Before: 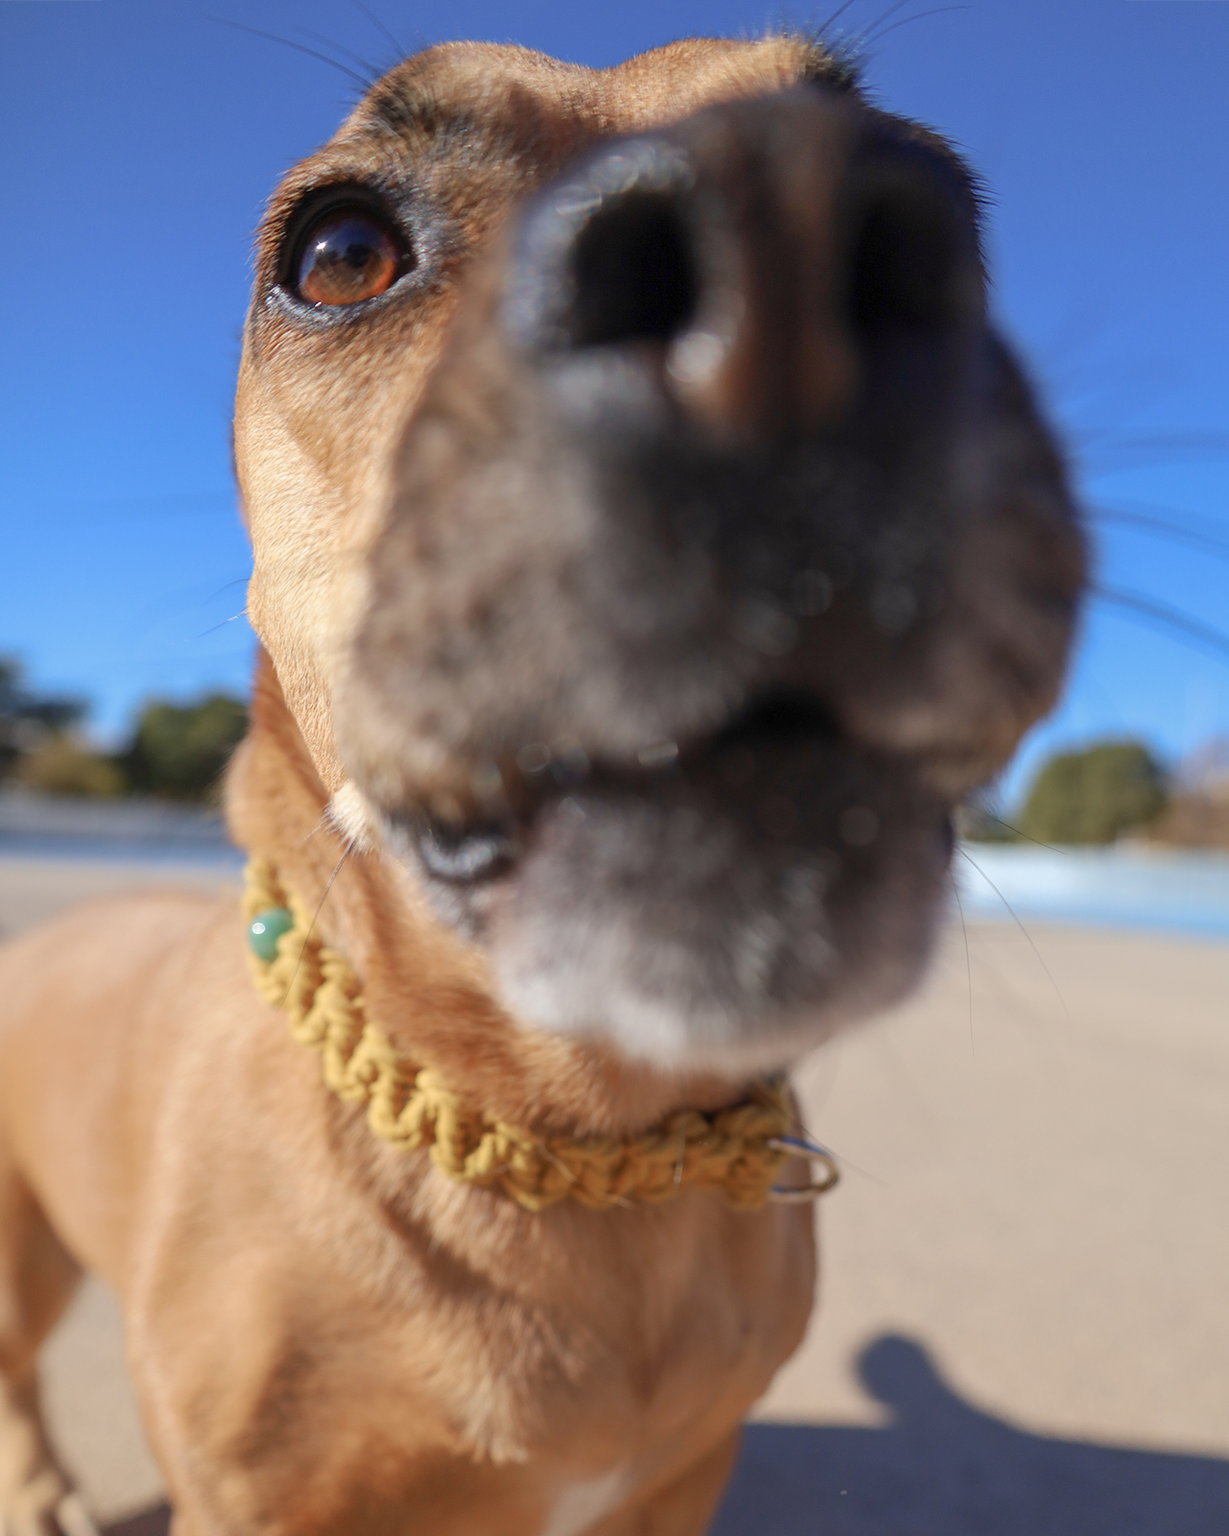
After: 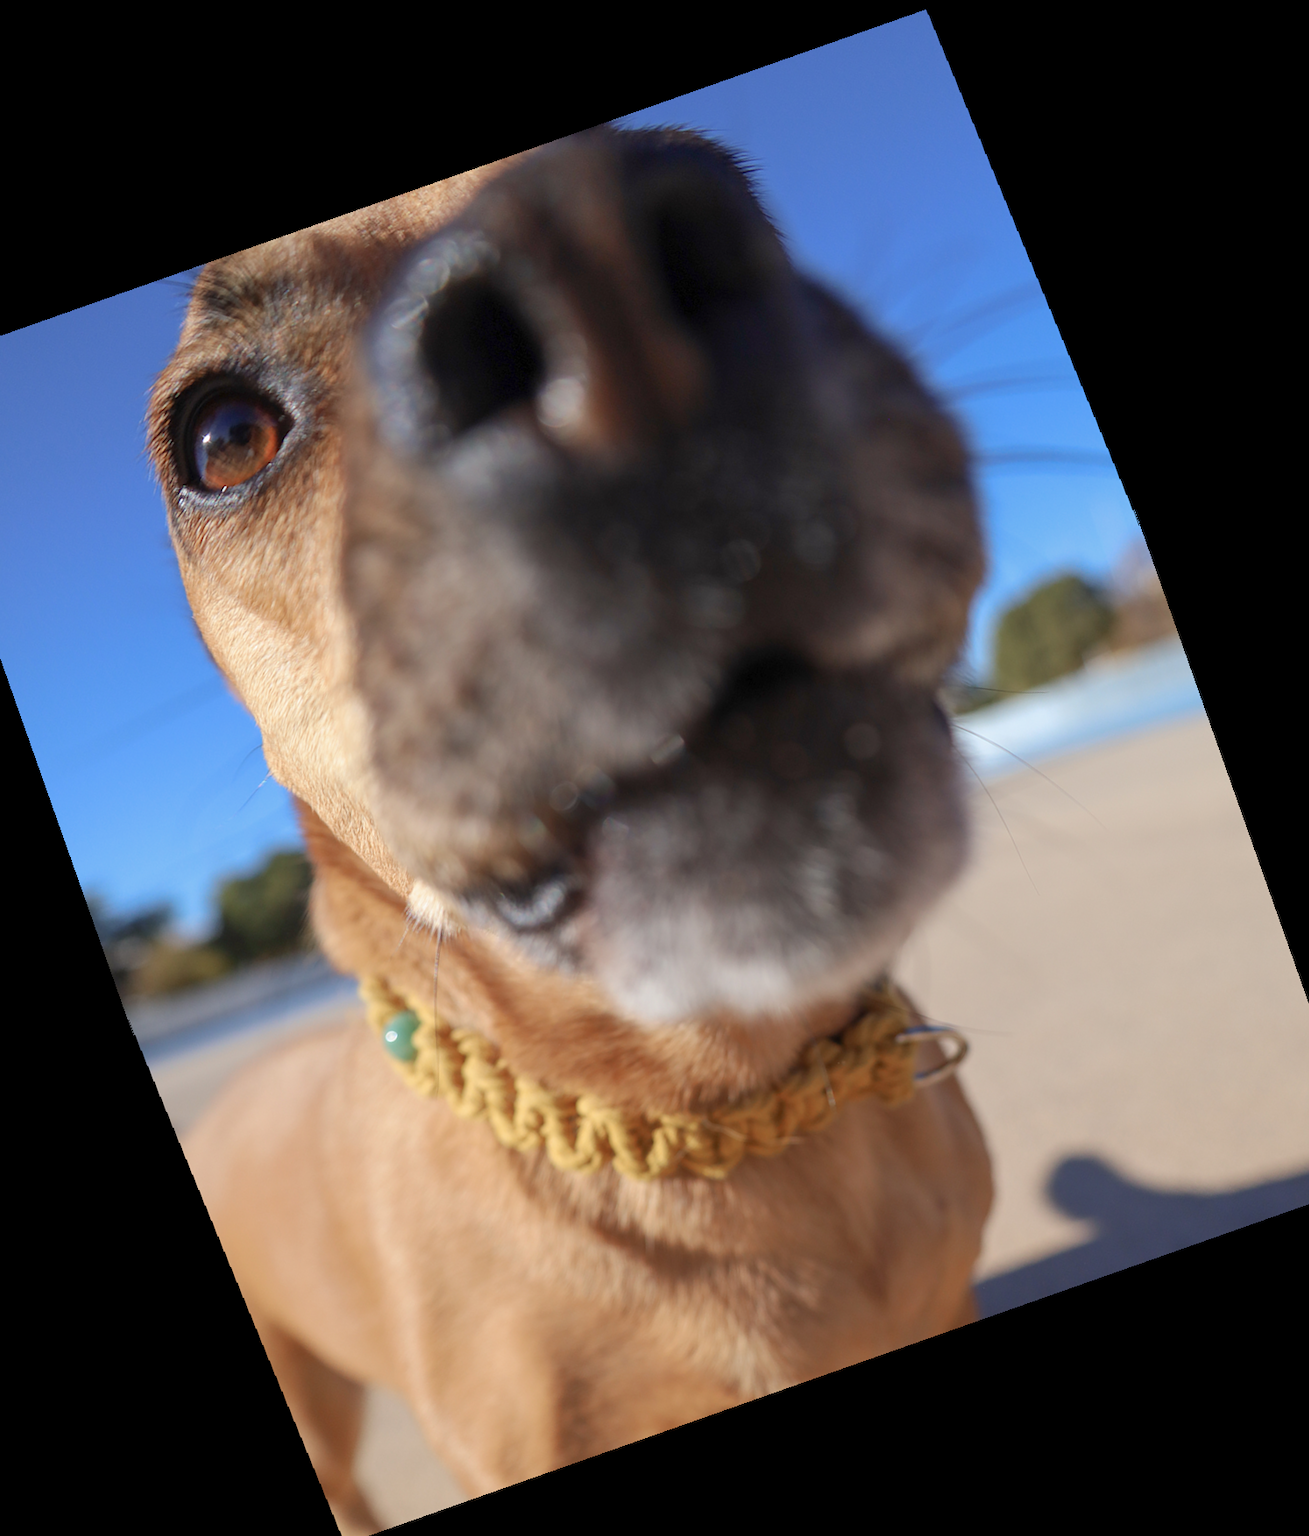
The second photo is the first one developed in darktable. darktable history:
rotate and perspective: rotation -3°, crop left 0.031, crop right 0.968, crop top 0.07, crop bottom 0.93
crop and rotate: angle 19.43°, left 6.812%, right 4.125%, bottom 1.087%
